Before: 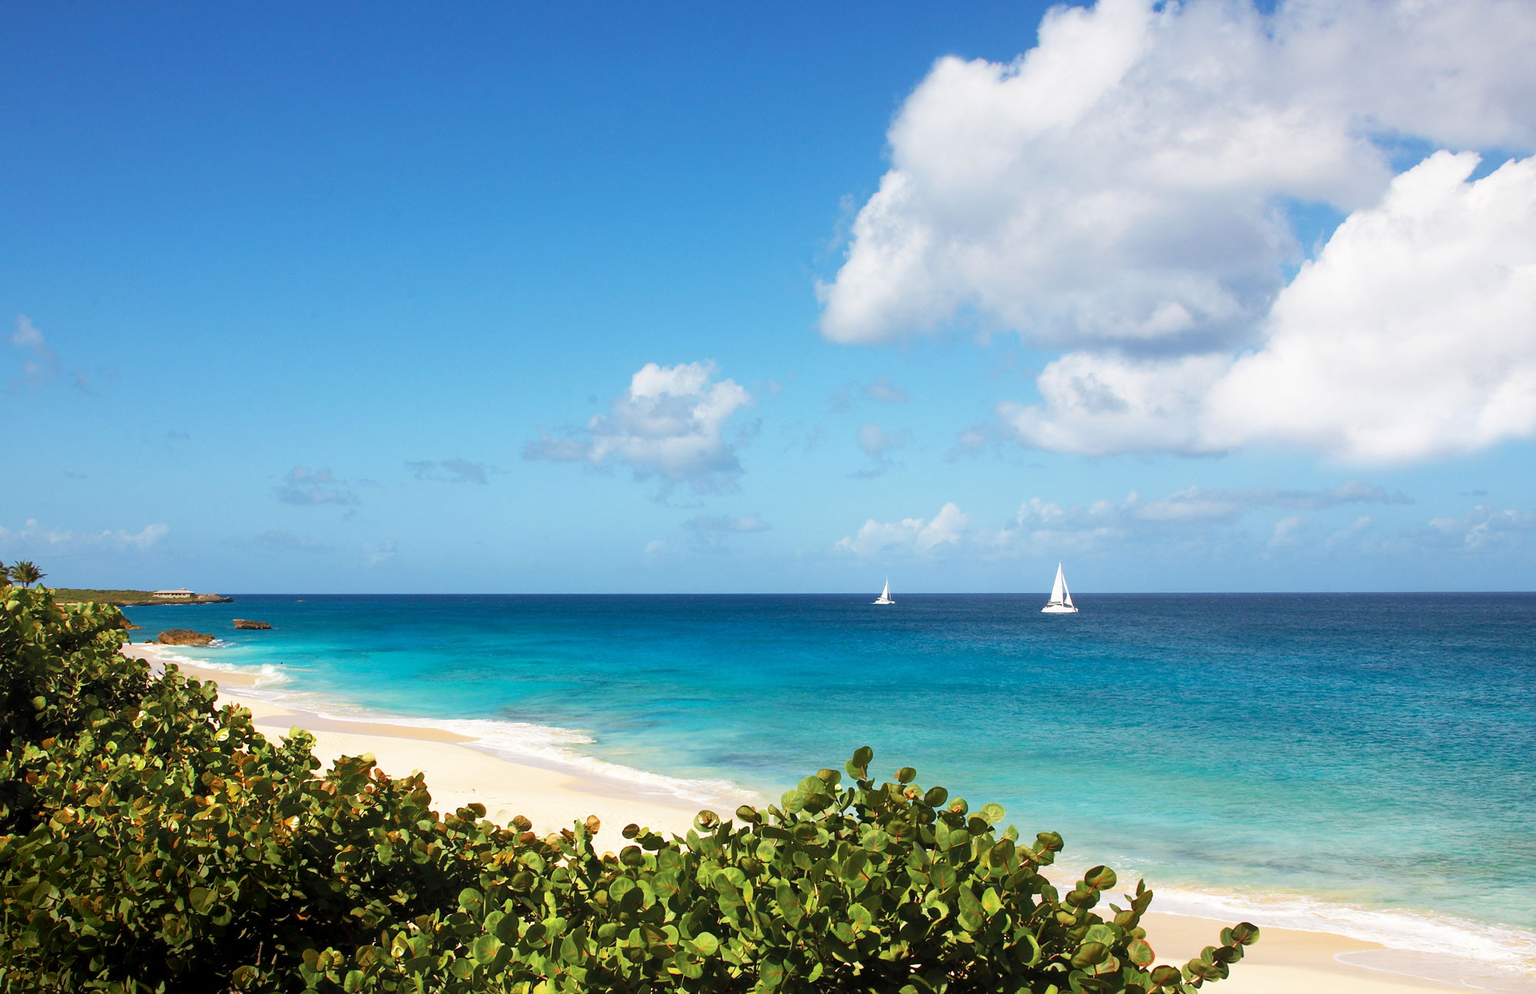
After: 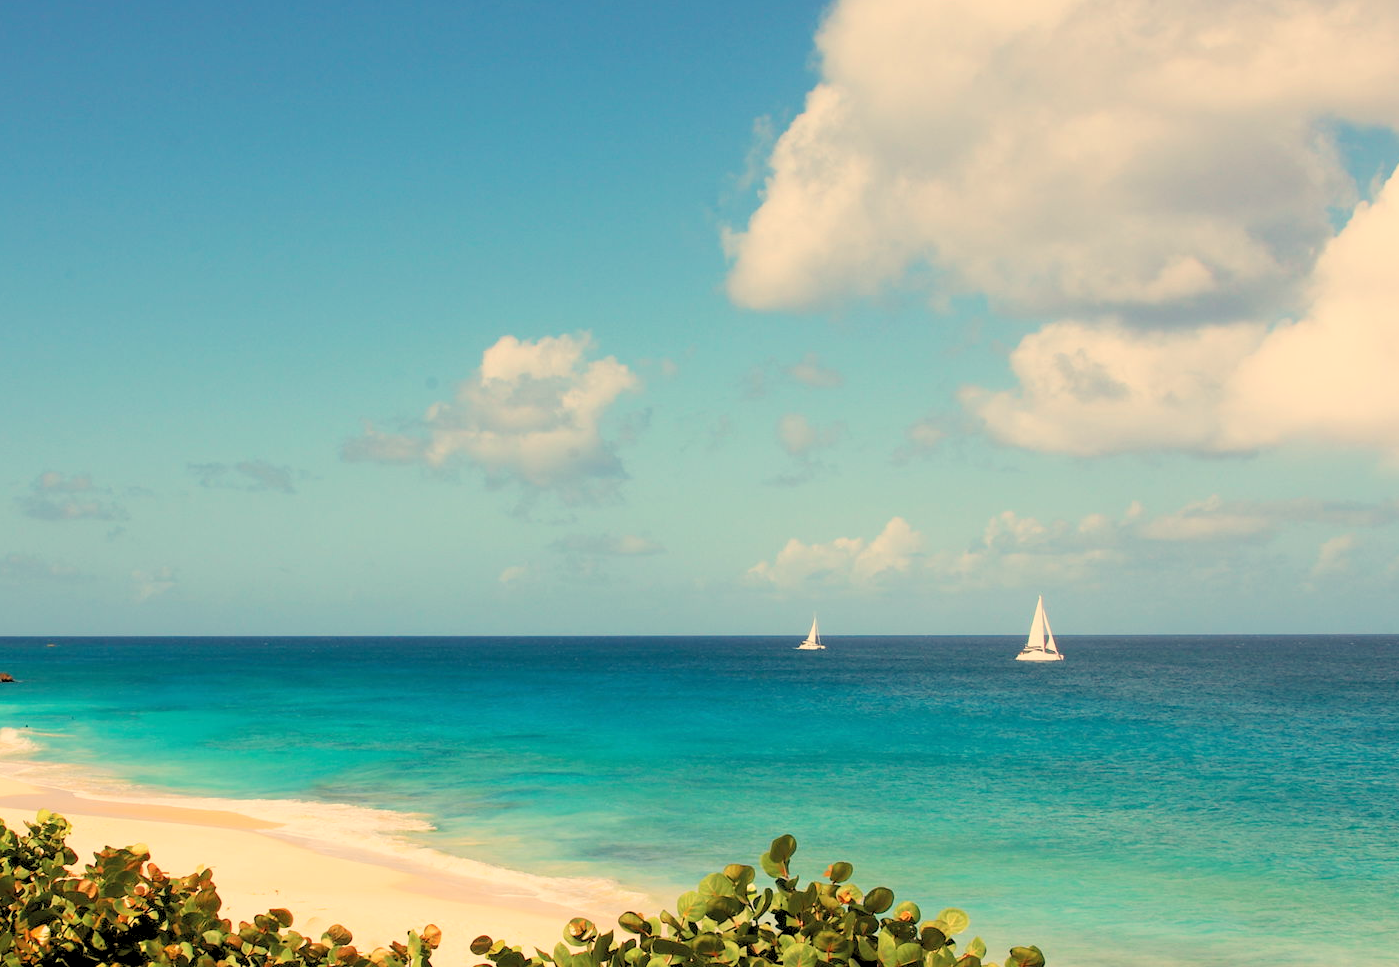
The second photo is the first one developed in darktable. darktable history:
rgb levels: preserve colors sum RGB, levels [[0.038, 0.433, 0.934], [0, 0.5, 1], [0, 0.5, 1]]
white balance: red 1.138, green 0.996, blue 0.812
crop and rotate: left 17.046%, top 10.659%, right 12.989%, bottom 14.553%
